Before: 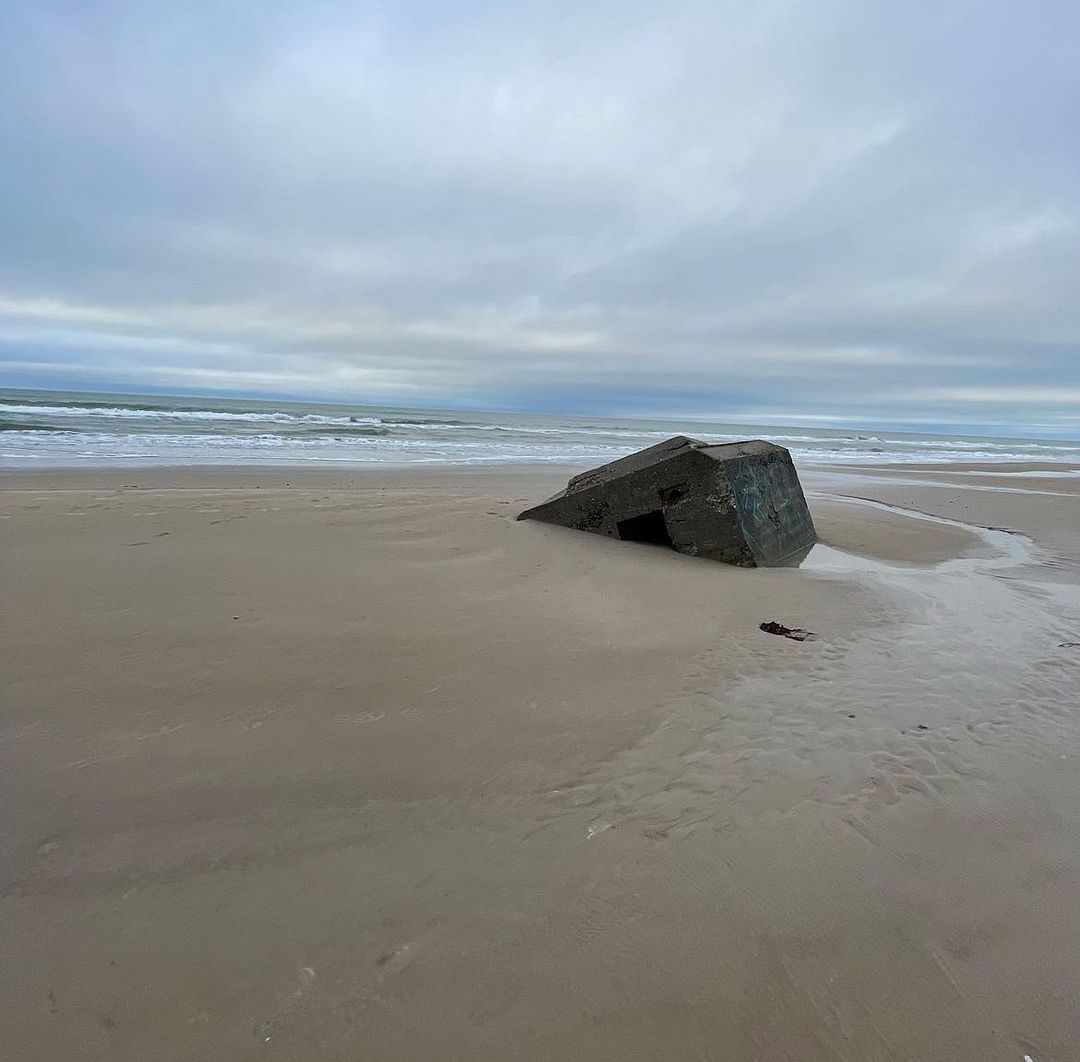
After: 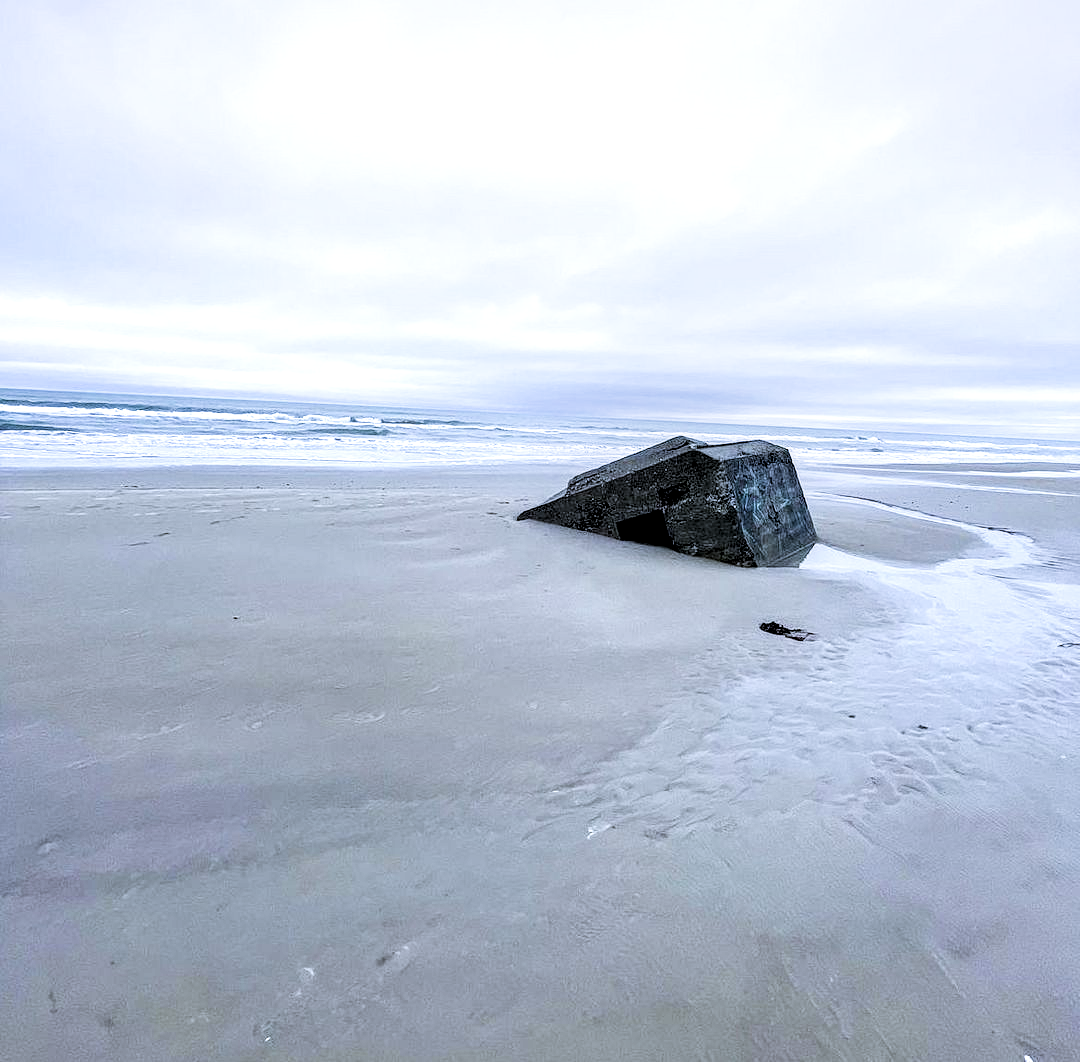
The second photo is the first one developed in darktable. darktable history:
white balance: red 0.871, blue 1.249
exposure: black level correction 0, exposure 1.2 EV, compensate exposure bias true, compensate highlight preservation false
local contrast: detail 154%
filmic rgb: black relative exposure -5 EV, white relative exposure 3.5 EV, hardness 3.19, contrast 1.3, highlights saturation mix -50%
